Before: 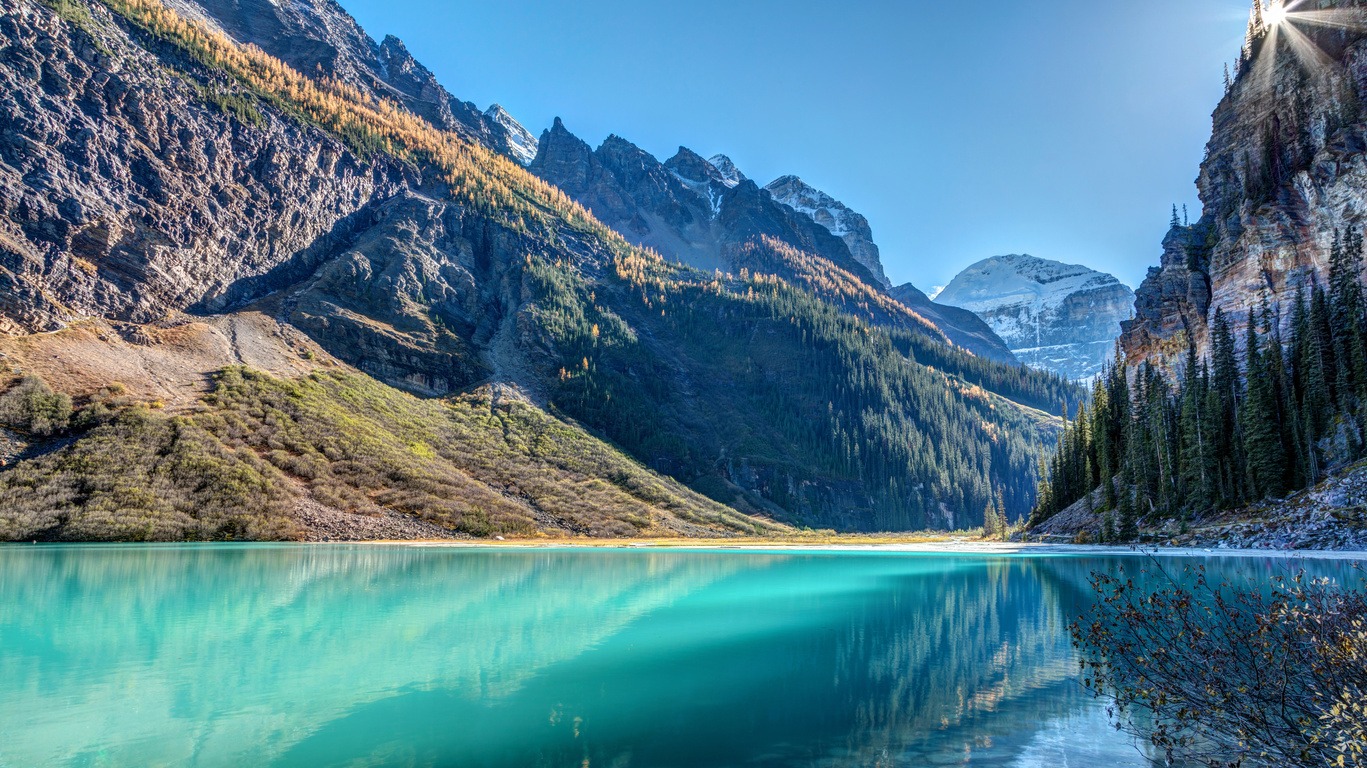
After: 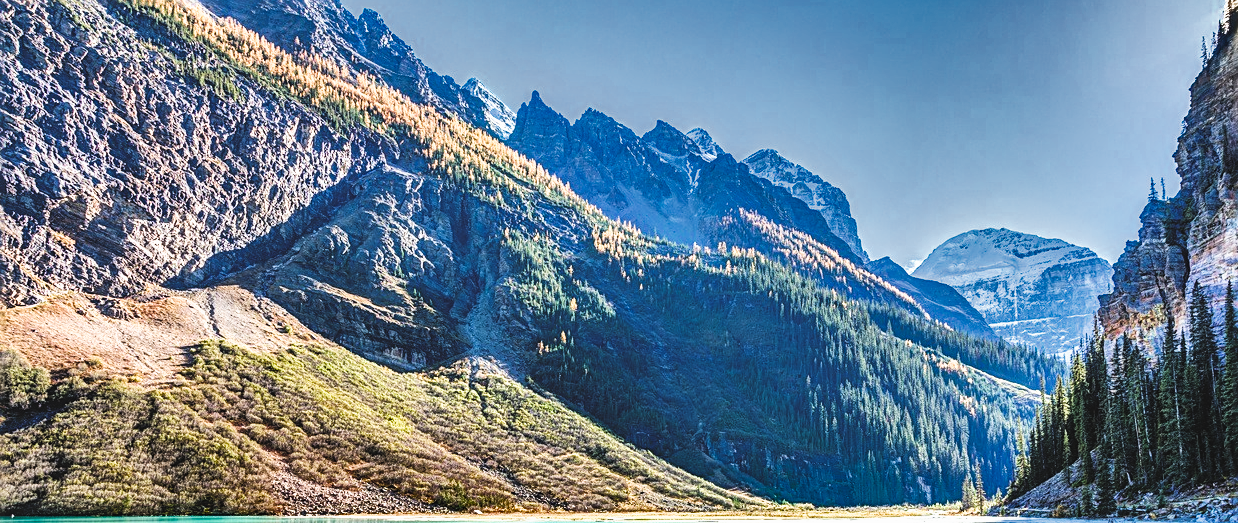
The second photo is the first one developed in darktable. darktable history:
shadows and highlights: shadows 20.76, highlights -81.48, soften with gaussian
exposure: black level correction -0.026, exposure -0.118 EV, compensate highlight preservation false
filmic rgb: black relative exposure -7.65 EV, white relative exposure 4.56 EV, hardness 3.61, add noise in highlights 0, color science v3 (2019), use custom middle-gray values true, contrast in highlights soft
tone equalizer: -8 EV -0.75 EV, -7 EV -0.69 EV, -6 EV -0.615 EV, -5 EV -0.397 EV, -3 EV 0.396 EV, -2 EV 0.6 EV, -1 EV 0.699 EV, +0 EV 0.742 EV
crop: left 1.616%, top 3.405%, right 7.78%, bottom 28.461%
color balance rgb: linear chroma grading › global chroma 9.877%, perceptual saturation grading › global saturation 10.147%, perceptual brilliance grading › highlights 10.556%, perceptual brilliance grading › shadows -11.626%, global vibrance 20%
sharpen: on, module defaults
tone curve: curves: ch0 [(0, 0) (0.003, 0.002) (0.011, 0.009) (0.025, 0.02) (0.044, 0.036) (0.069, 0.057) (0.1, 0.081) (0.136, 0.115) (0.177, 0.153) (0.224, 0.202) (0.277, 0.264) (0.335, 0.333) (0.399, 0.409) (0.468, 0.491) (0.543, 0.58) (0.623, 0.675) (0.709, 0.777) (0.801, 0.88) (0.898, 0.98) (1, 1)], preserve colors none
